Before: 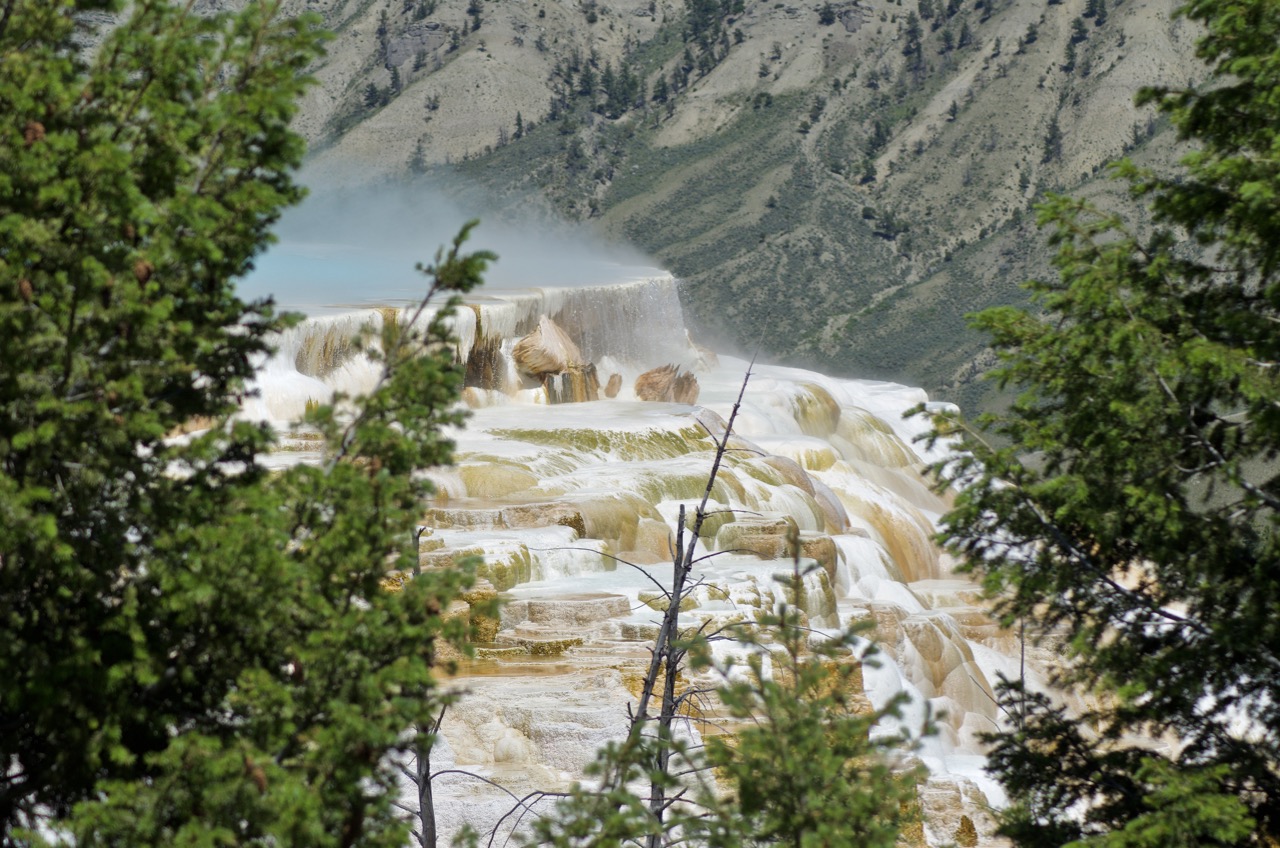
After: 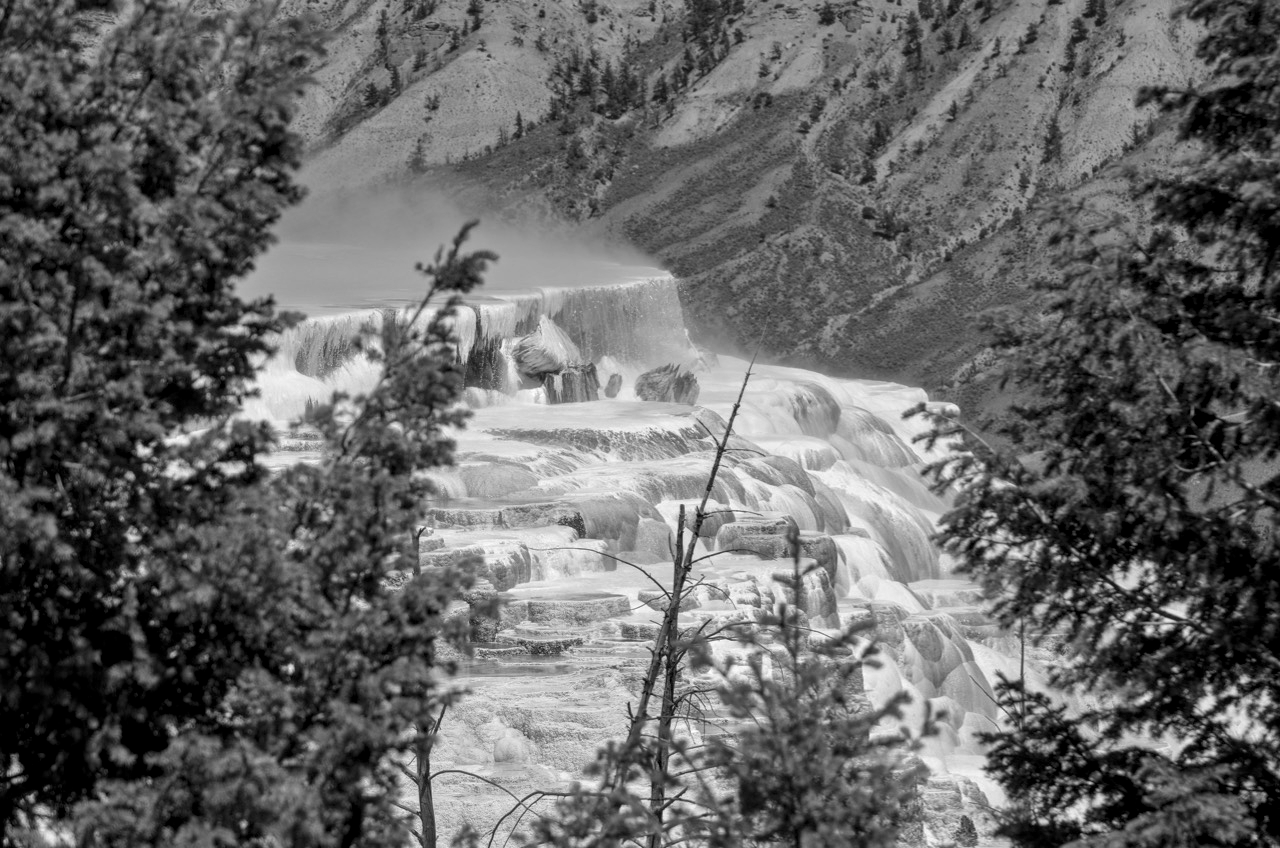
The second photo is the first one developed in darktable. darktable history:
monochrome: a 26.22, b 42.67, size 0.8
local contrast: highlights 61%, detail 143%, midtone range 0.428
